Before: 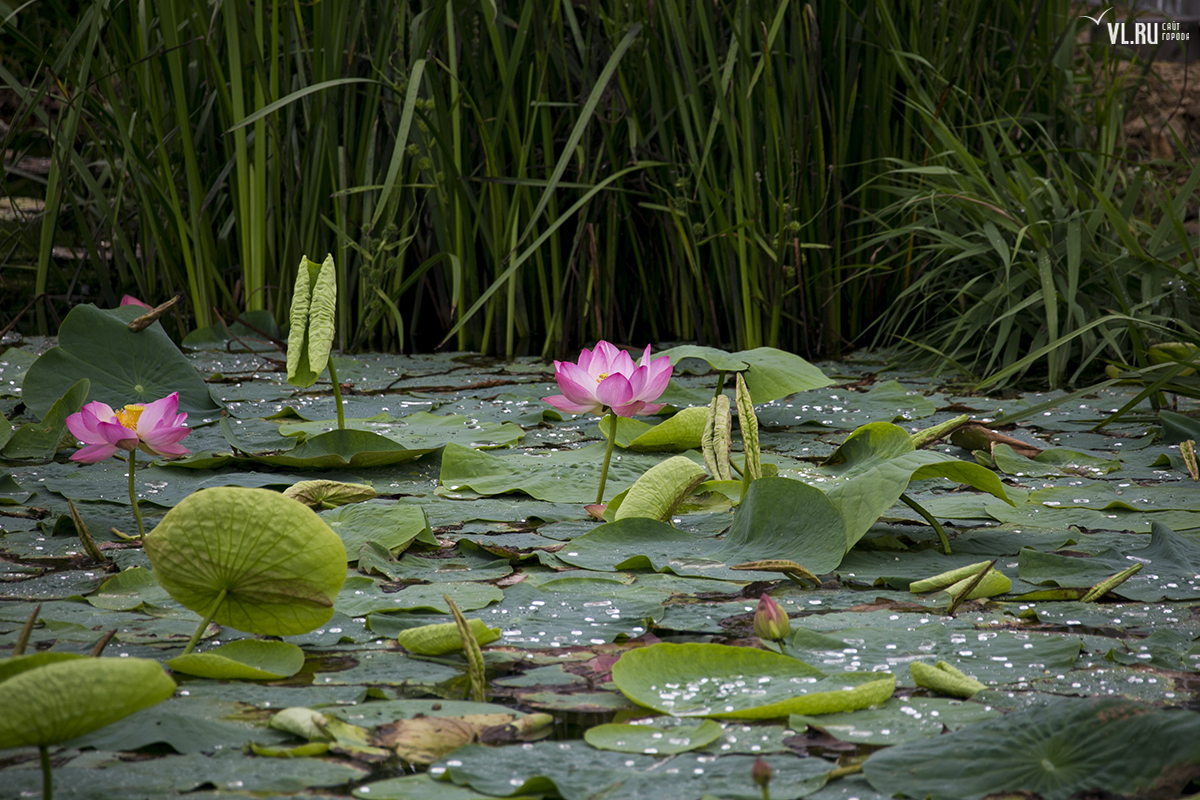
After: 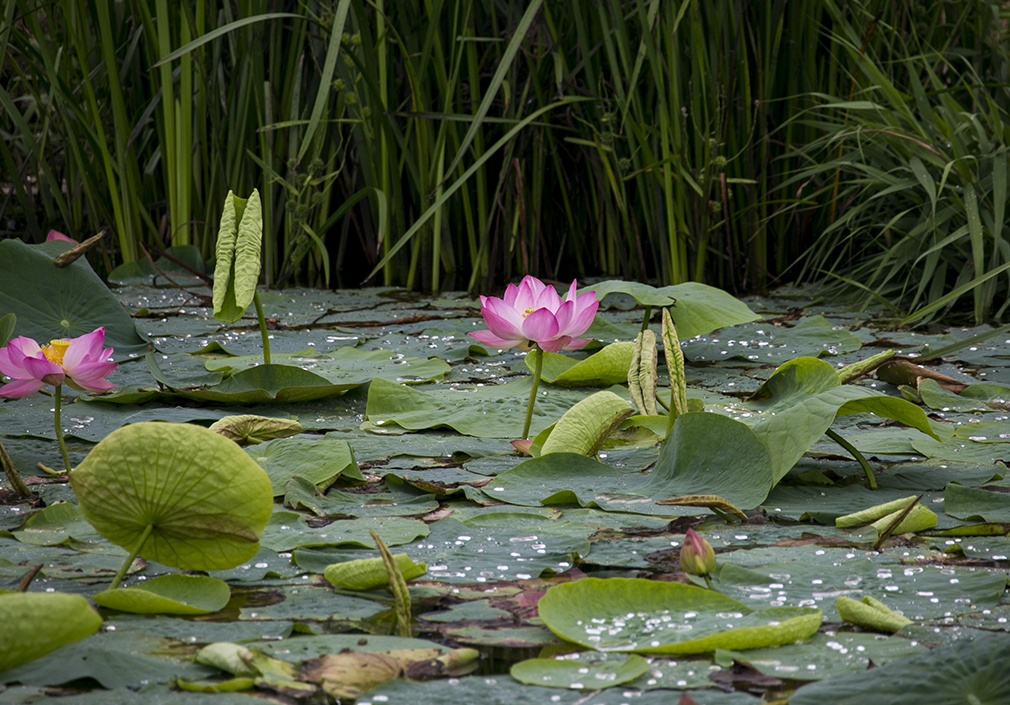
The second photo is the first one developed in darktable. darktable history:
crop: left 6.248%, top 8.147%, right 9.545%, bottom 3.719%
